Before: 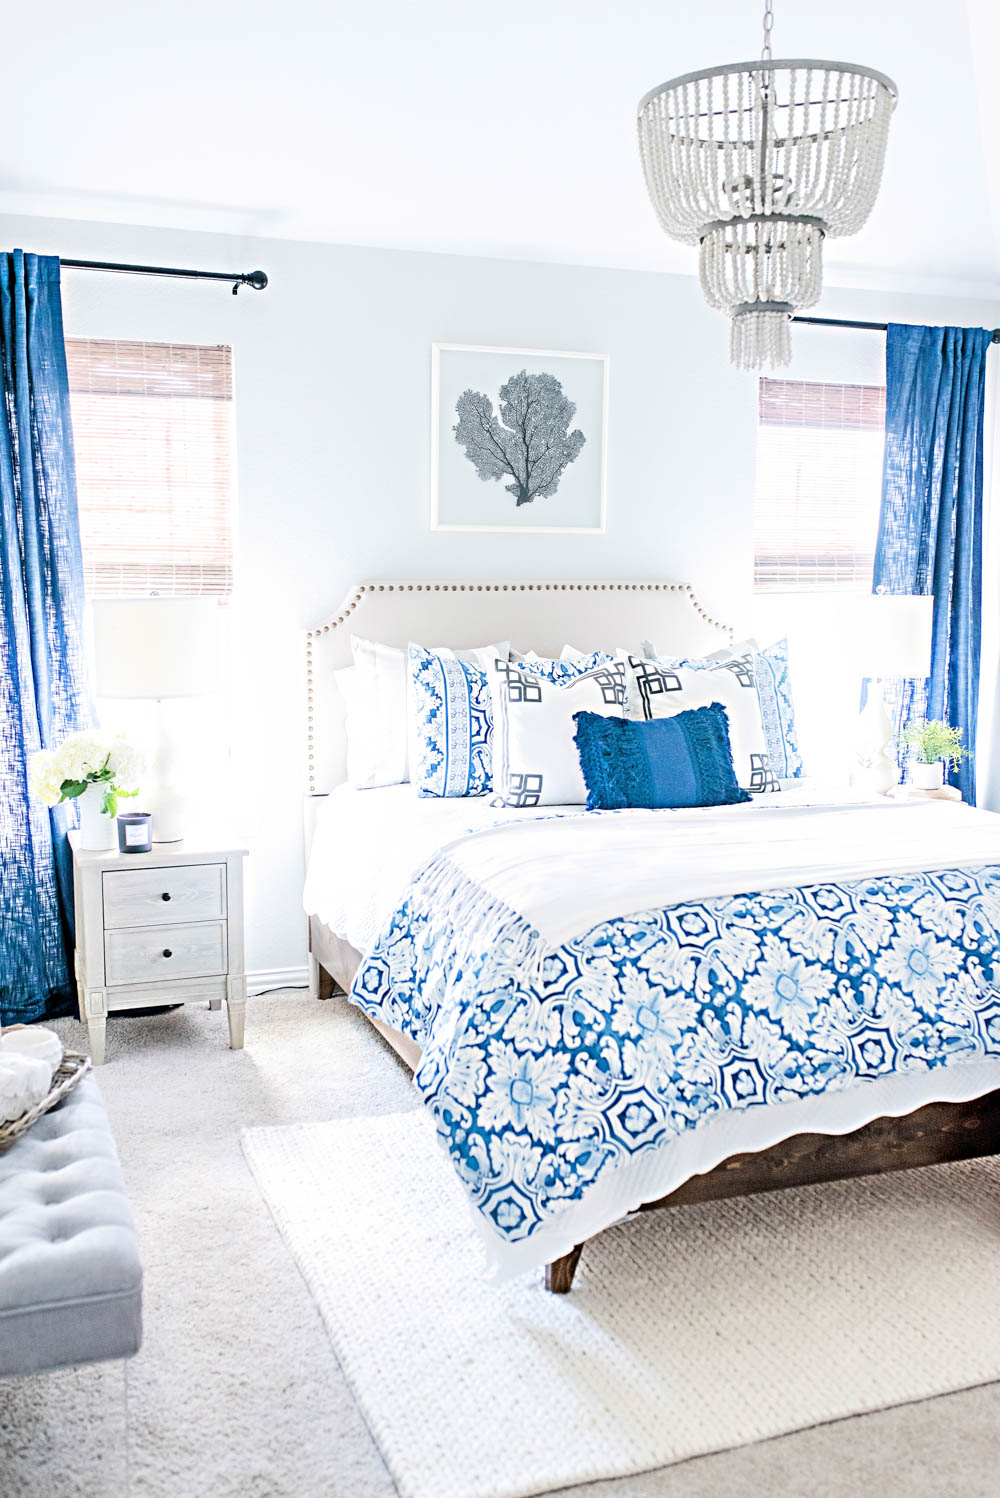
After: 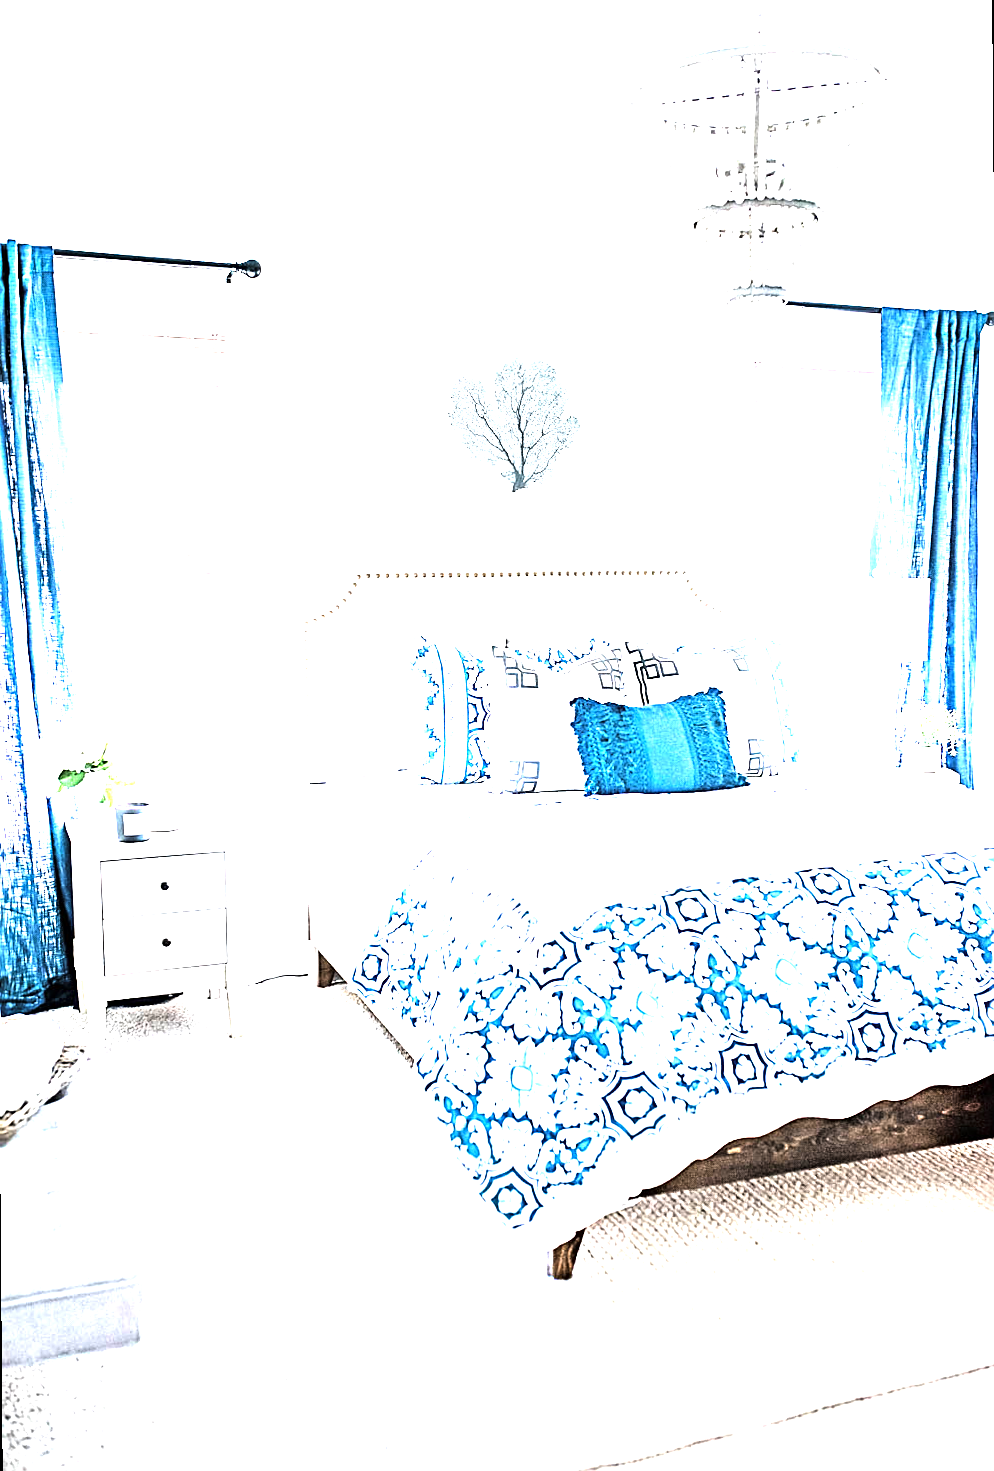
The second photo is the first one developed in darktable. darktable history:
exposure: black level correction 0, exposure 1.975 EV, compensate exposure bias true, compensate highlight preservation false
sharpen: on, module defaults
tone curve: curves: ch0 [(0, 0) (0.153, 0.056) (1, 1)], color space Lab, linked channels, preserve colors none
rotate and perspective: rotation -0.45°, automatic cropping original format, crop left 0.008, crop right 0.992, crop top 0.012, crop bottom 0.988
